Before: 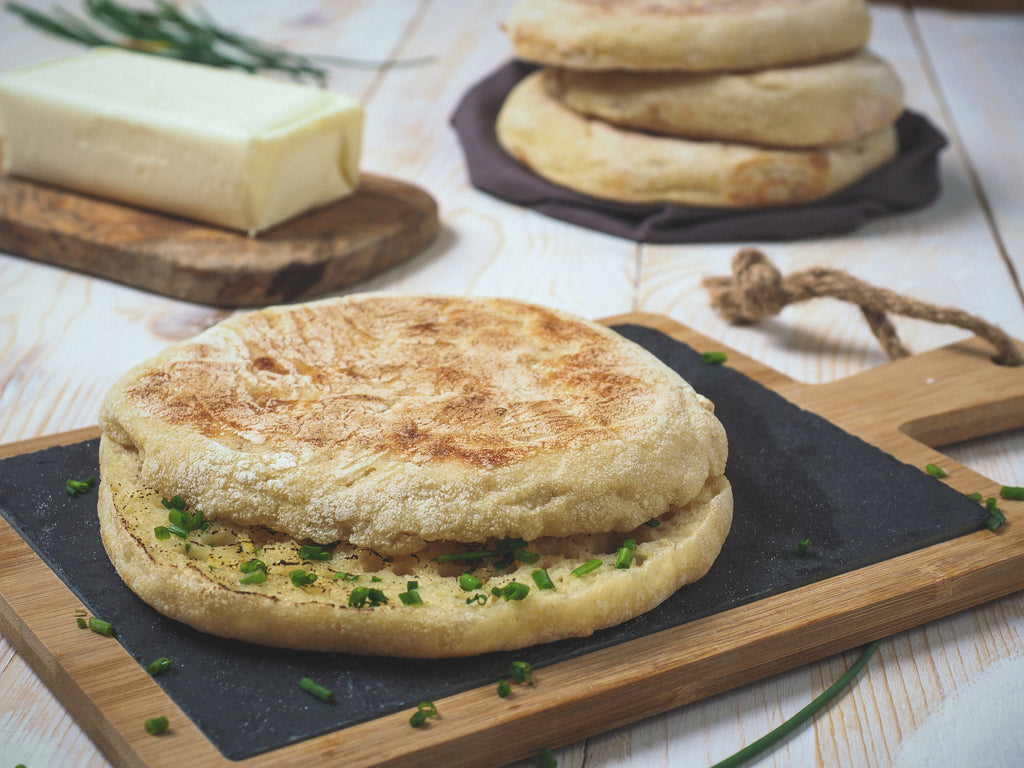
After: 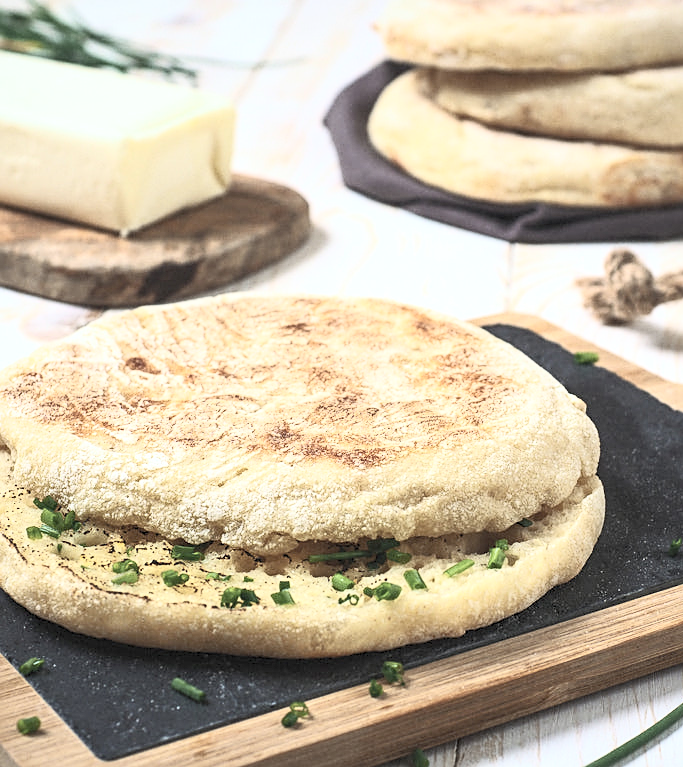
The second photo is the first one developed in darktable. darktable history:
local contrast: highlights 103%, shadows 102%, detail 119%, midtone range 0.2
exposure: black level correction 0.009, compensate highlight preservation false
crop and rotate: left 12.553%, right 20.716%
sharpen: on, module defaults
contrast brightness saturation: contrast 0.429, brightness 0.556, saturation -0.192
